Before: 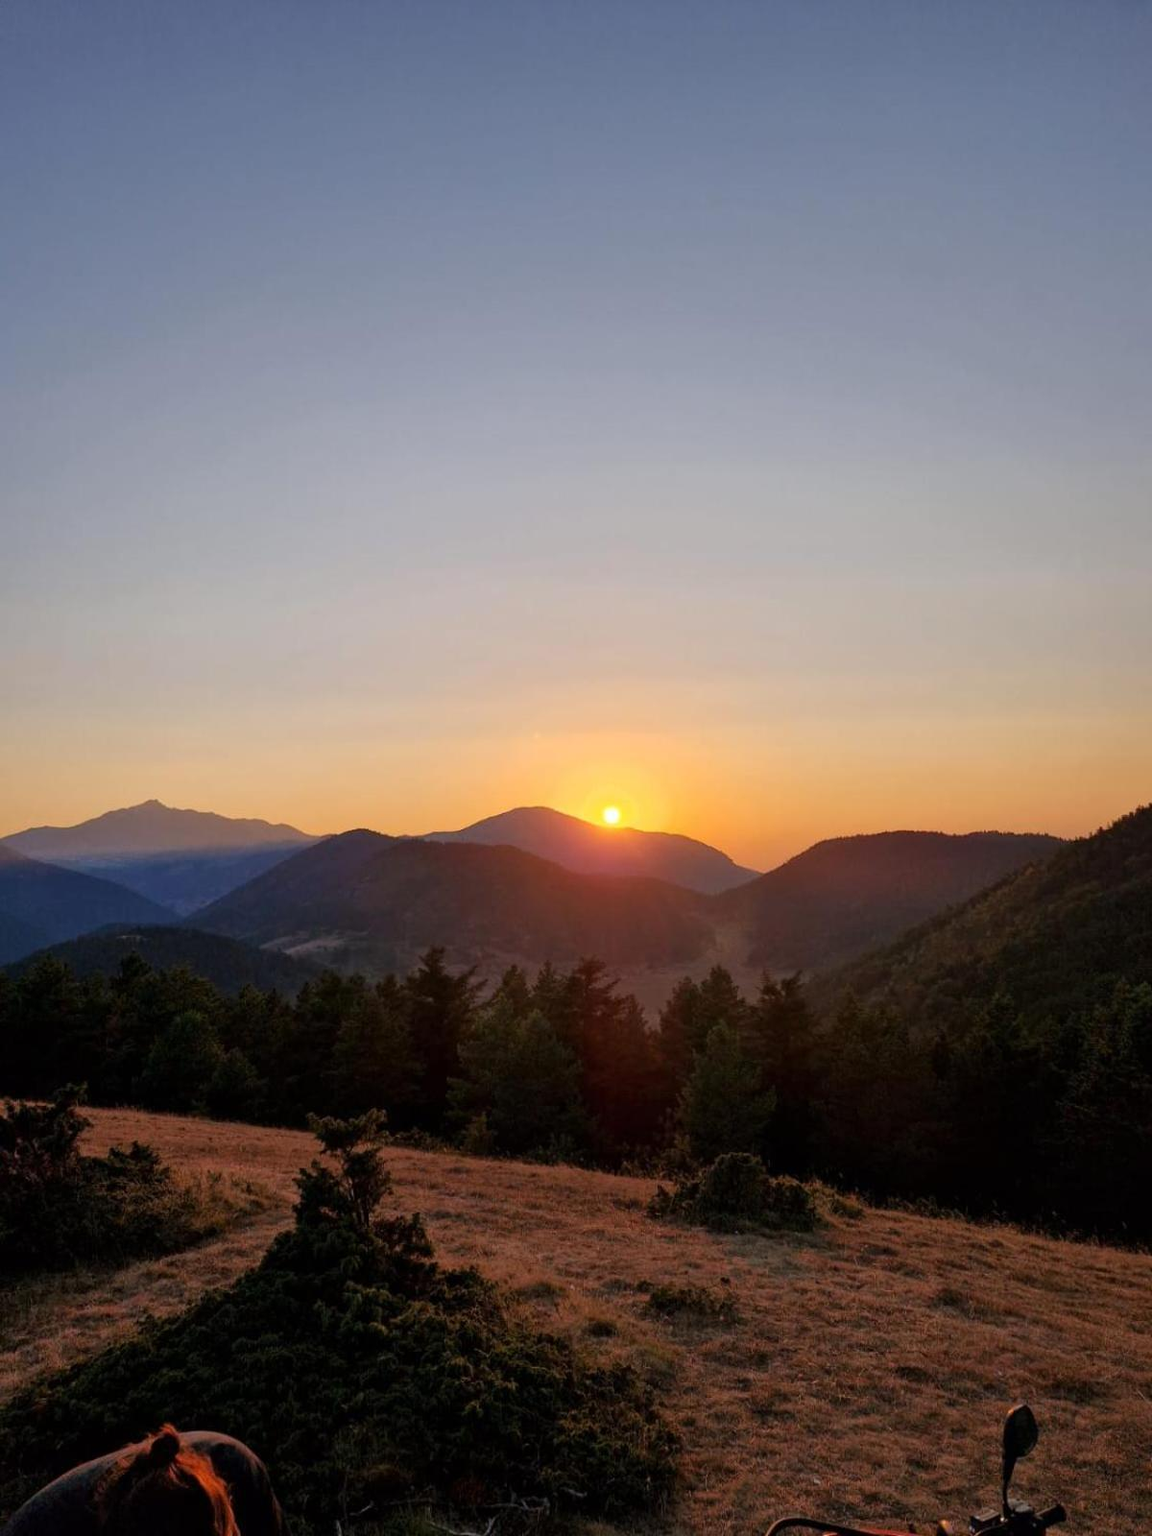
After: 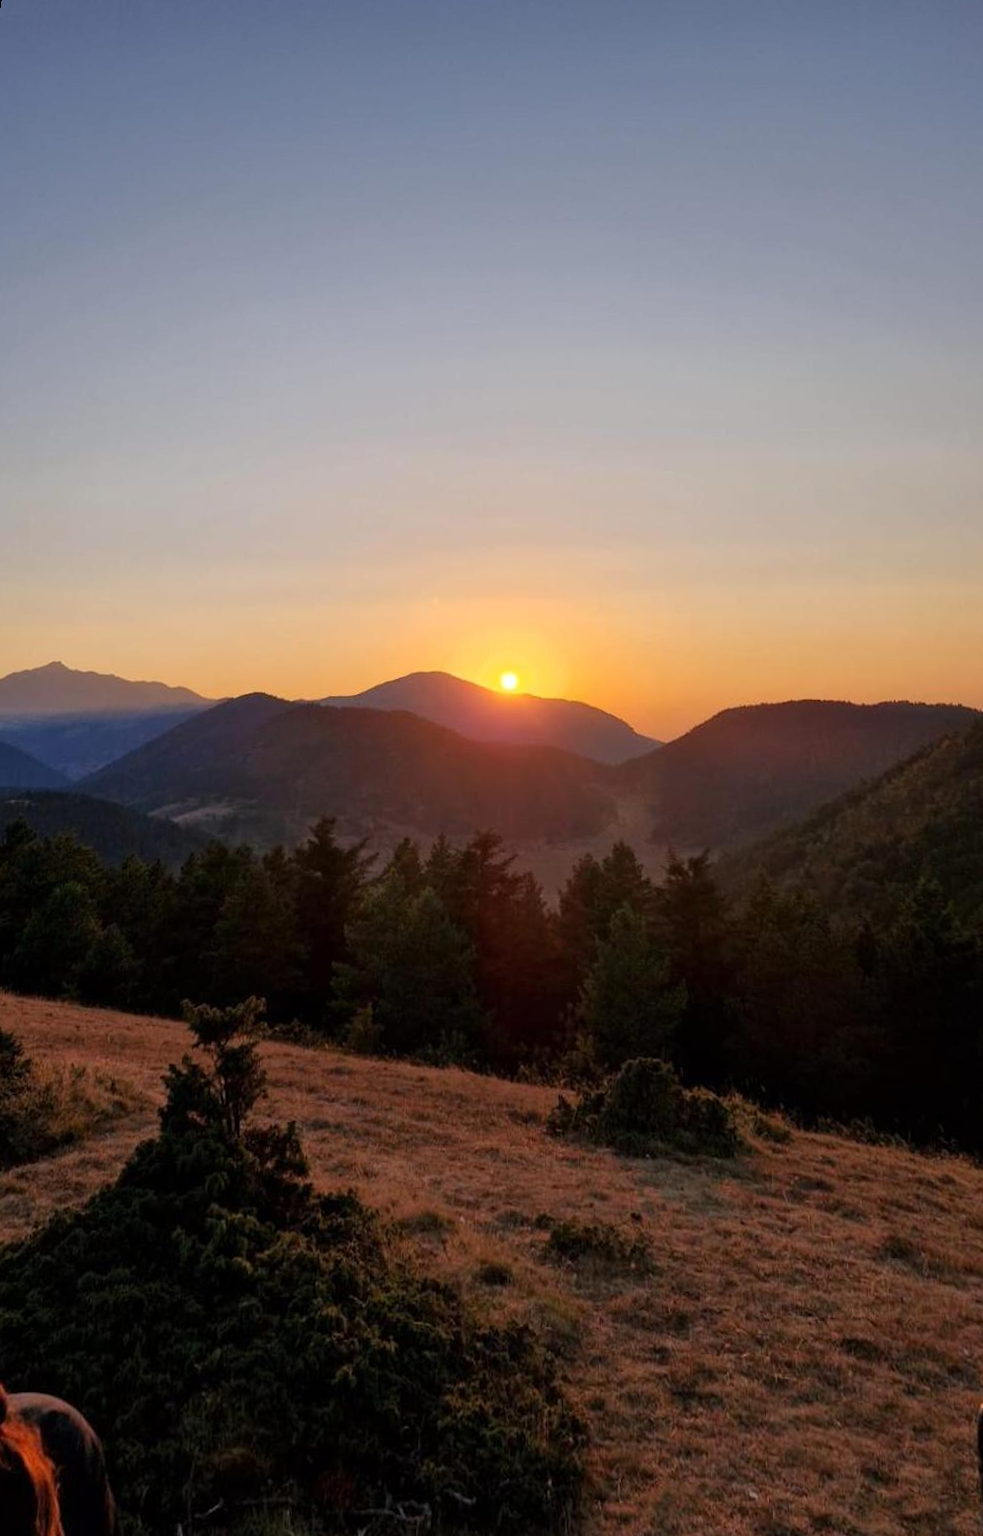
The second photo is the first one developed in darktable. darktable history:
rotate and perspective: rotation 0.72°, lens shift (vertical) -0.352, lens shift (horizontal) -0.051, crop left 0.152, crop right 0.859, crop top 0.019, crop bottom 0.964
bloom: size 9%, threshold 100%, strength 7%
